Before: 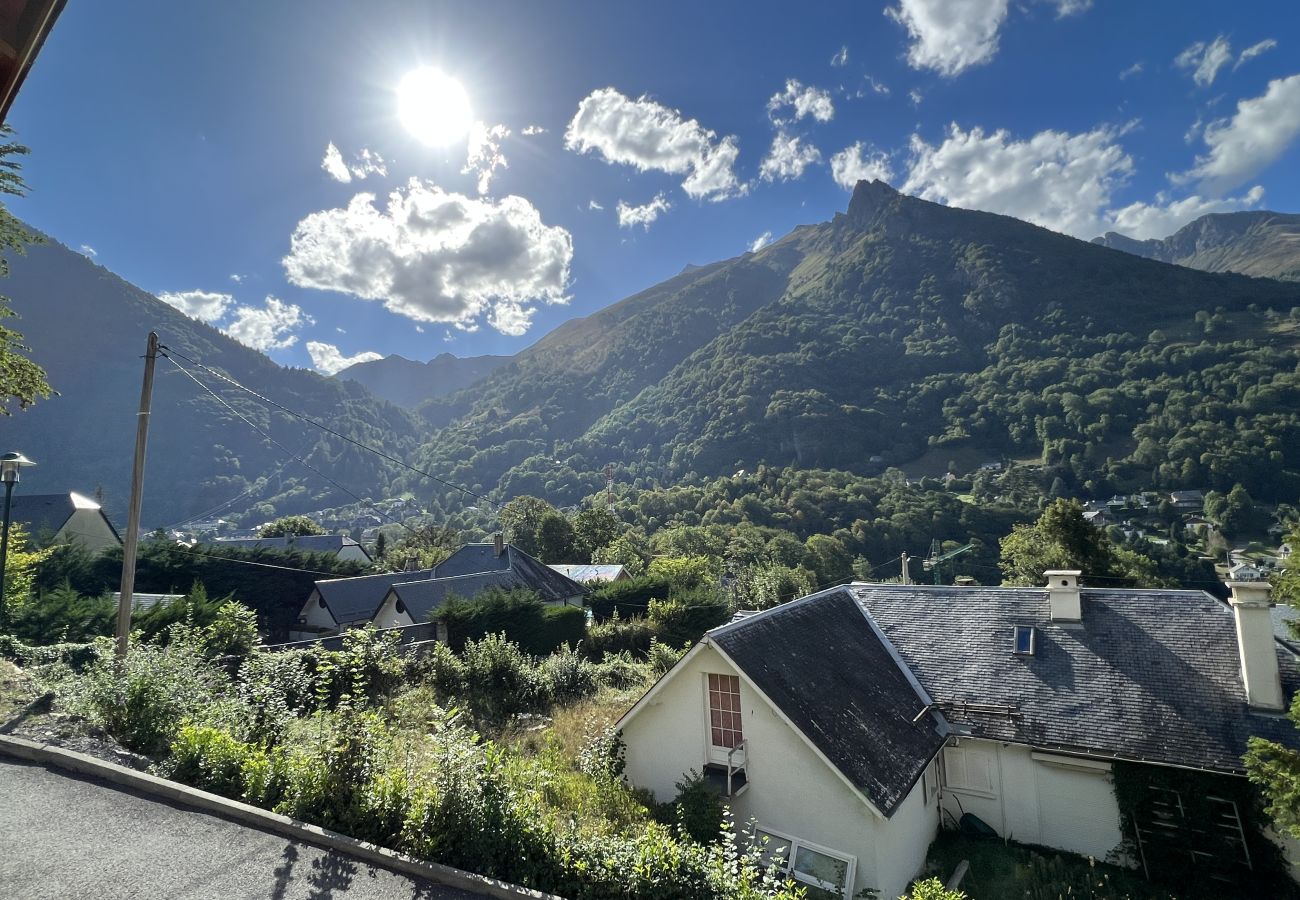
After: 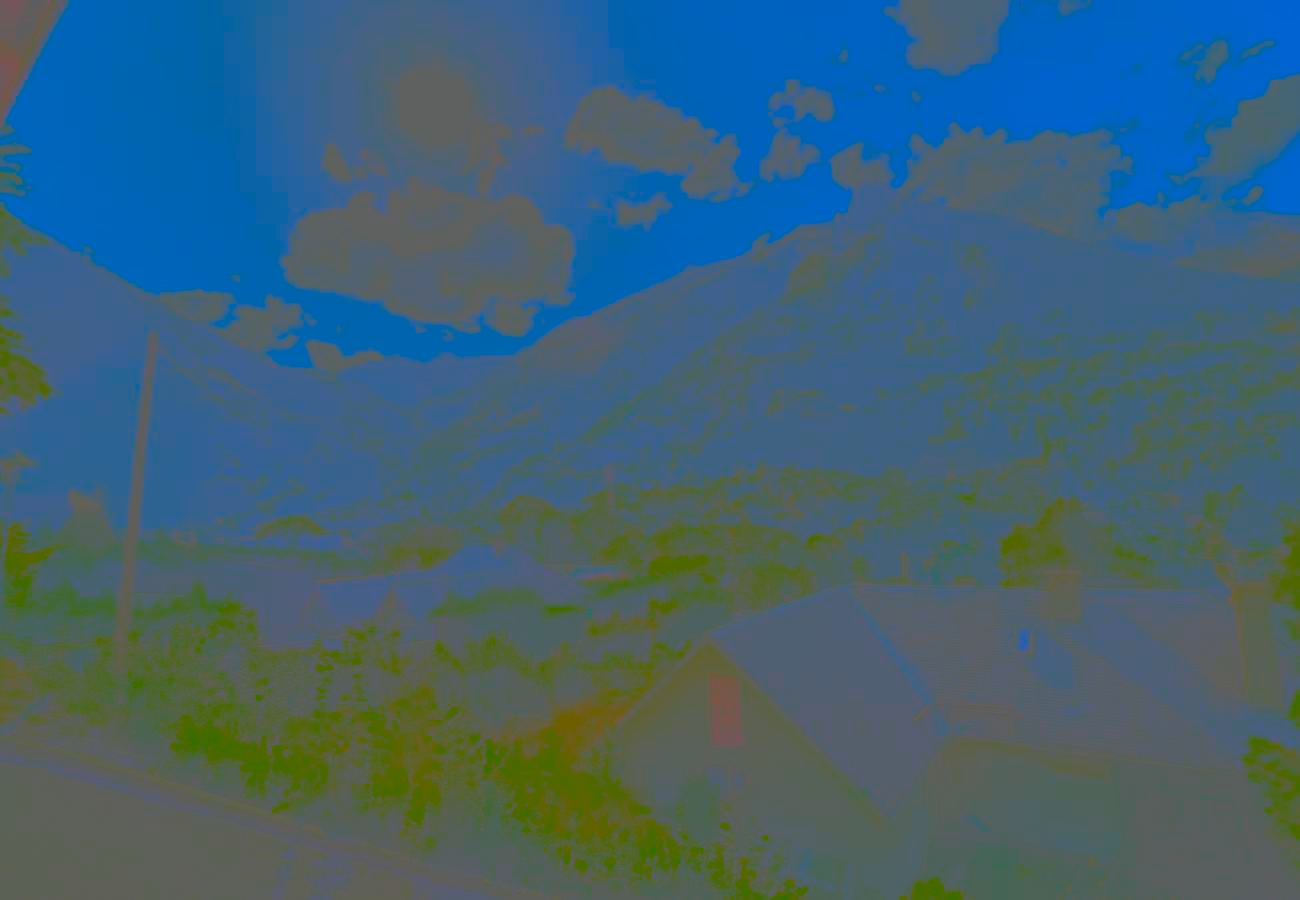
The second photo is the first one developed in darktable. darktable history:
contrast brightness saturation: contrast -0.987, brightness -0.158, saturation 0.752
exposure: compensate highlight preservation false
sharpen: on, module defaults
